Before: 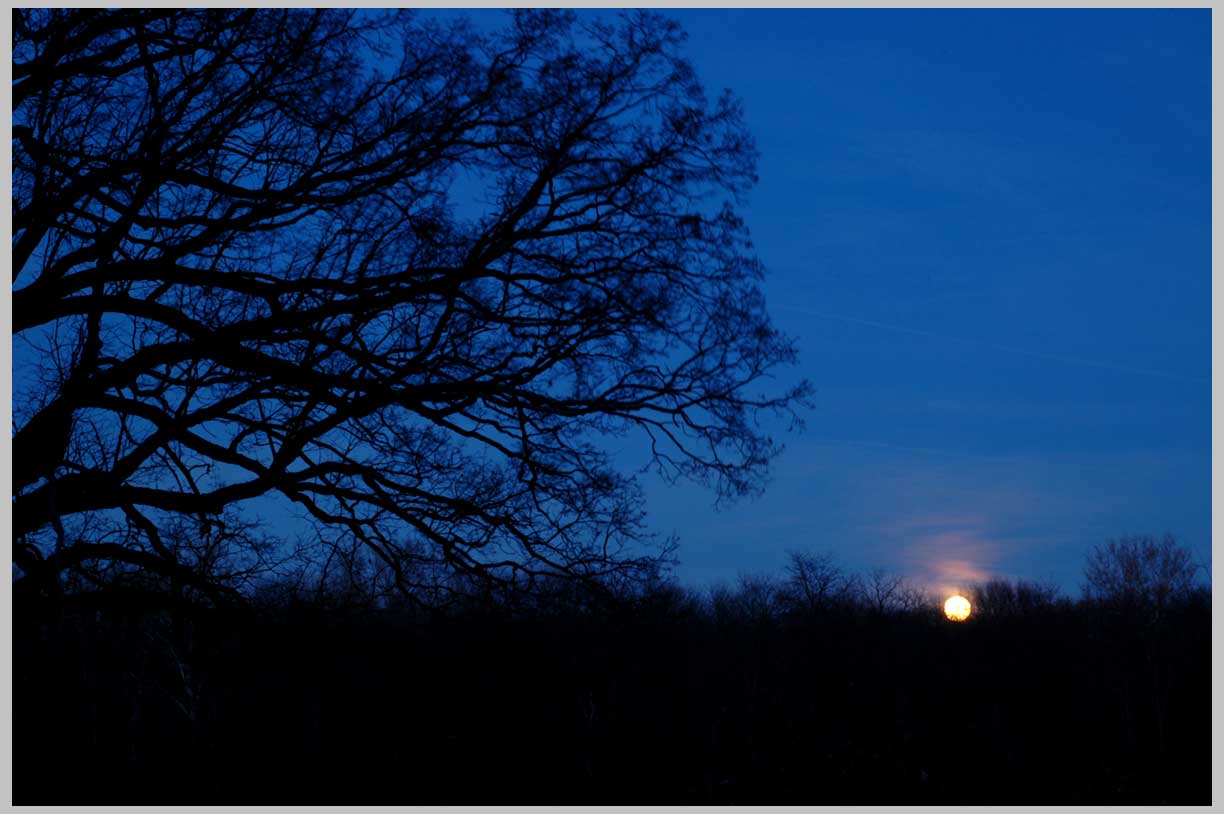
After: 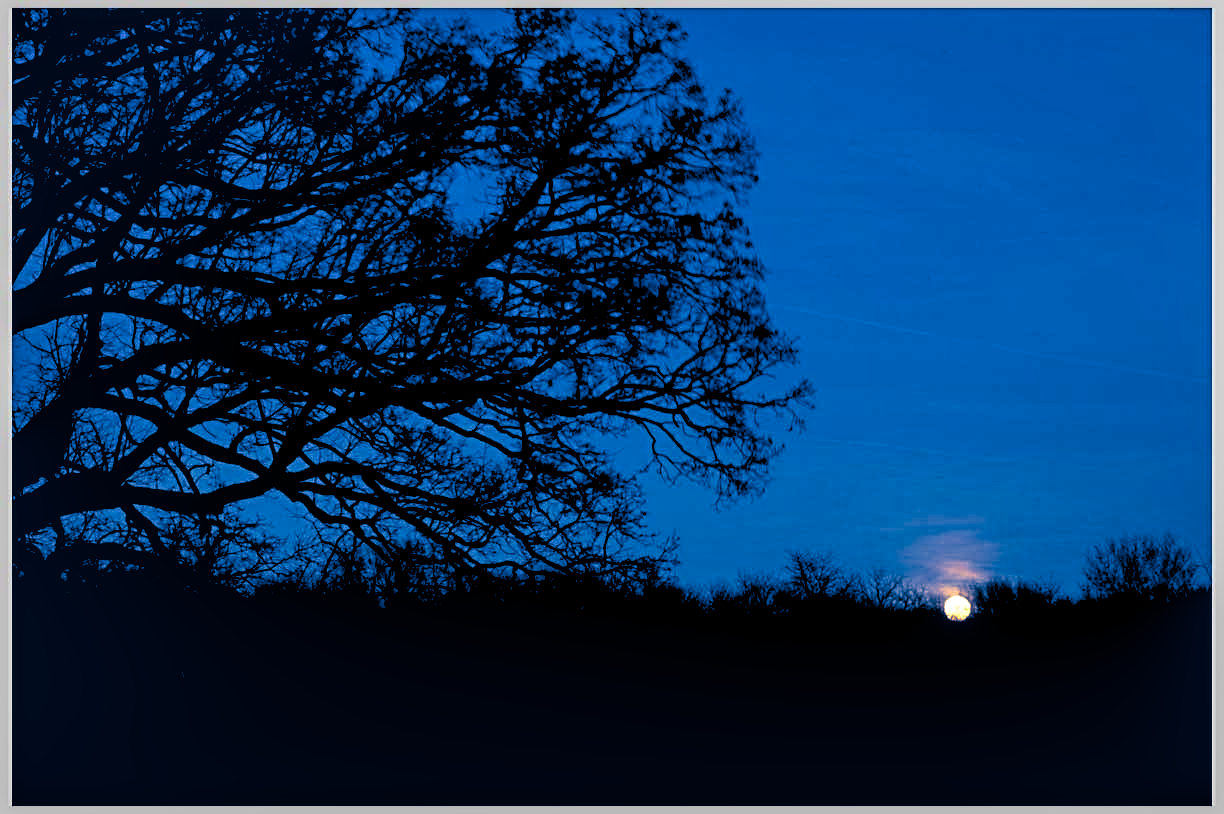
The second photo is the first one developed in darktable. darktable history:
split-toning: shadows › hue 226.8°, shadows › saturation 1, highlights › saturation 0, balance -61.41
local contrast: detail 130%
sharpen: radius 3.119
rgb levels: levels [[0.013, 0.434, 0.89], [0, 0.5, 1], [0, 0.5, 1]]
